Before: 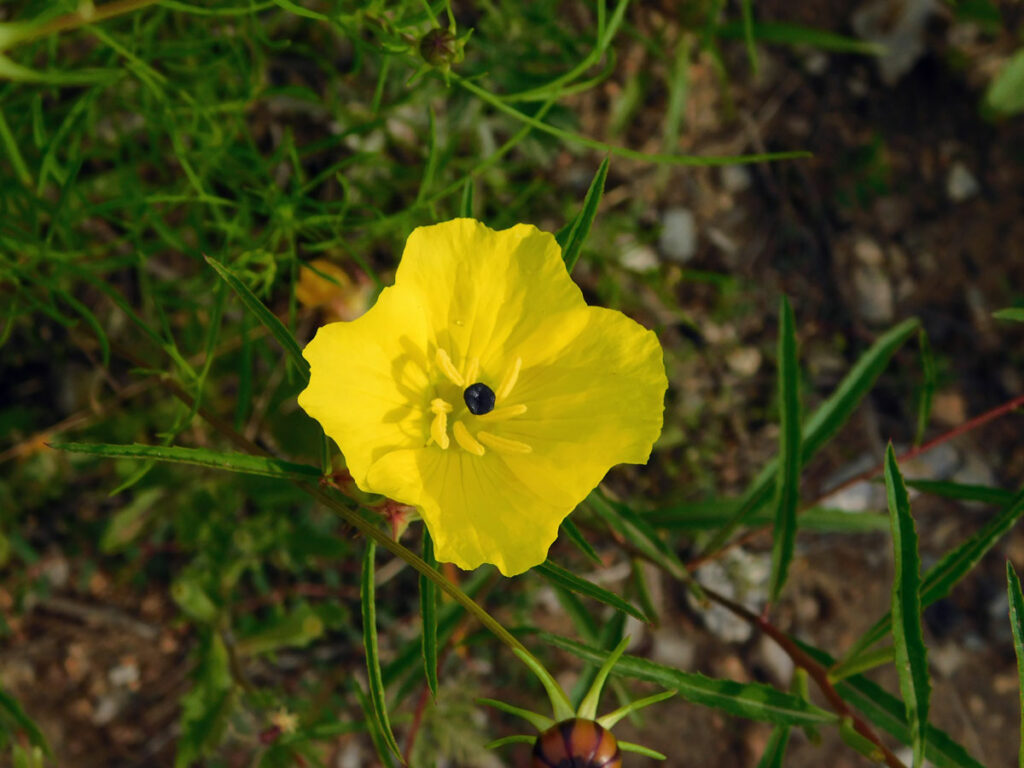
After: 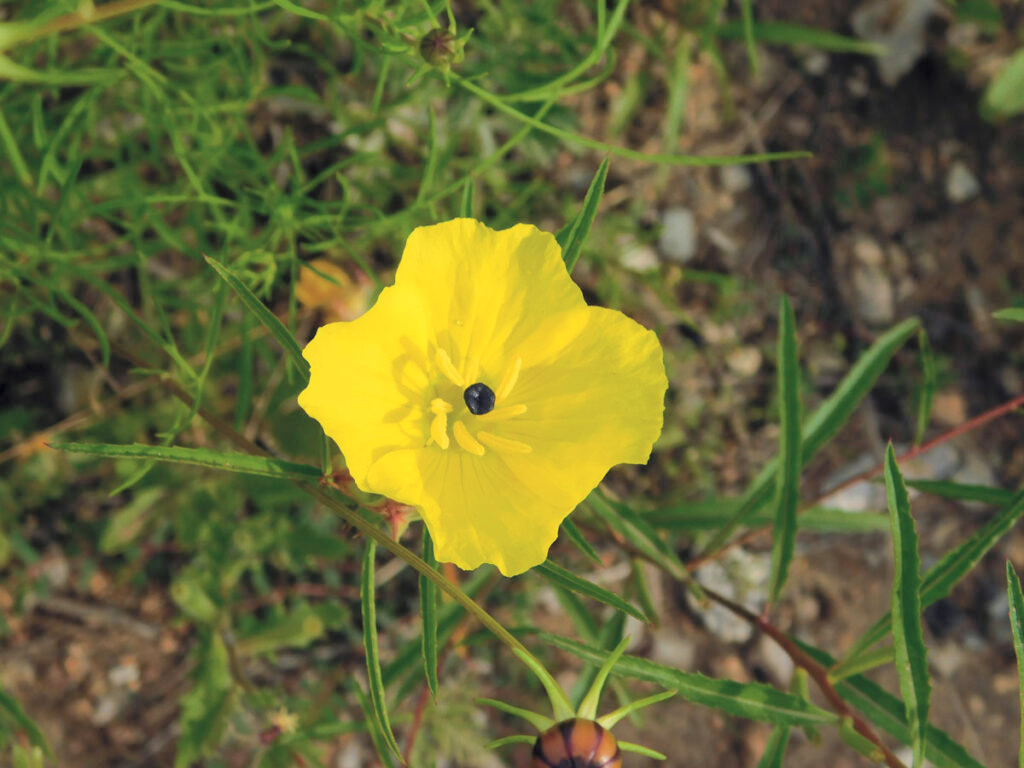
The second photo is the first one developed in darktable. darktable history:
tone equalizer: on, module defaults
contrast brightness saturation: brightness 0.28
